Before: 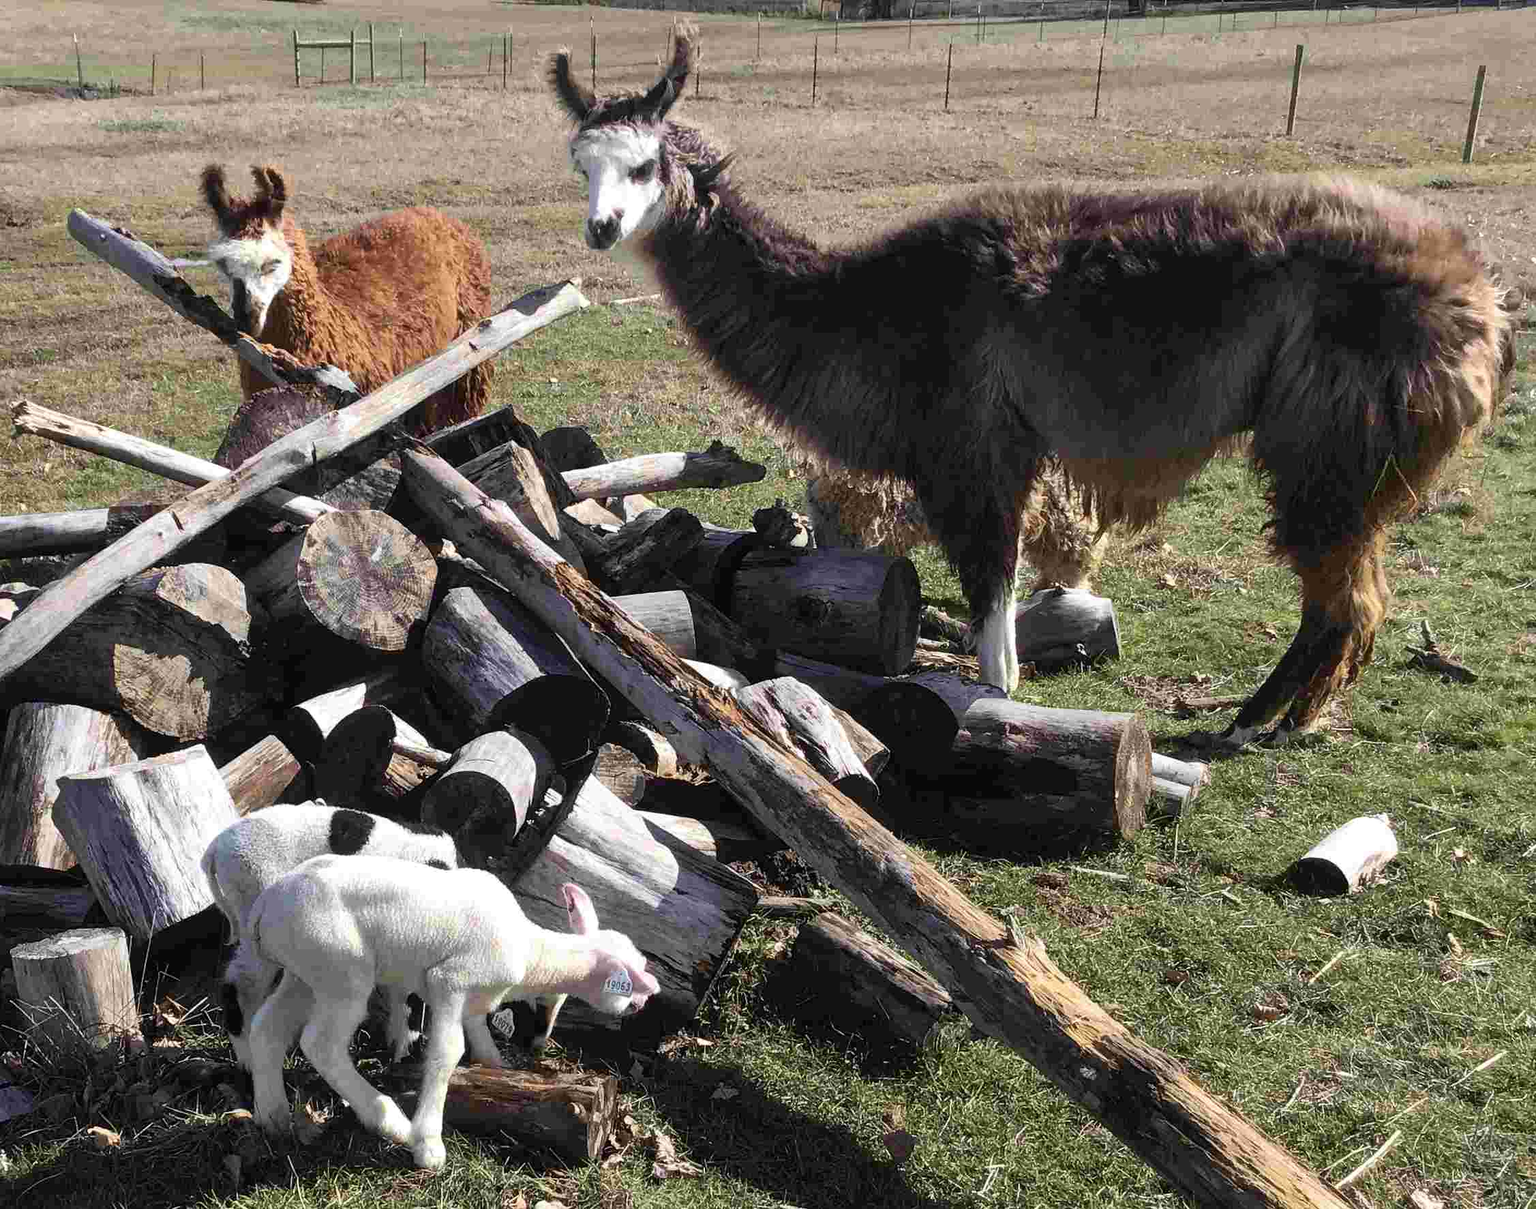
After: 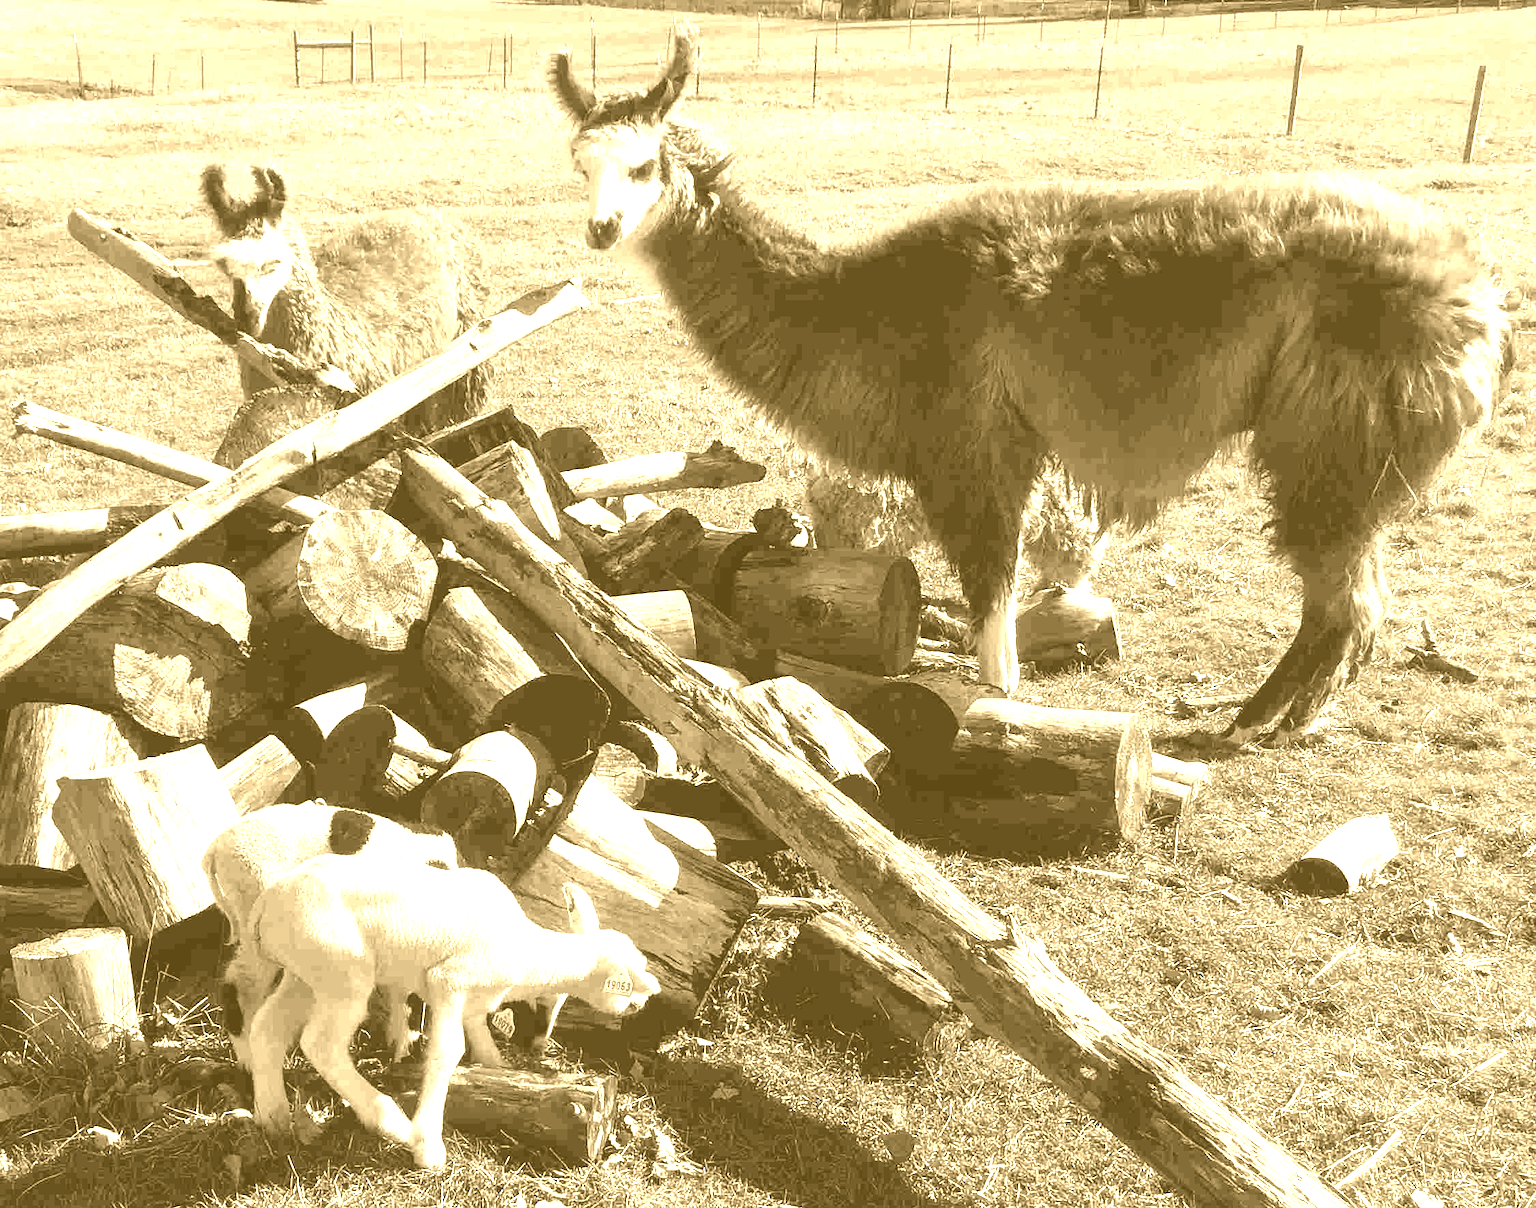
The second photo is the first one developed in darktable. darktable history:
colorize: hue 36°, source mix 100%
white balance: red 1.467, blue 0.684
